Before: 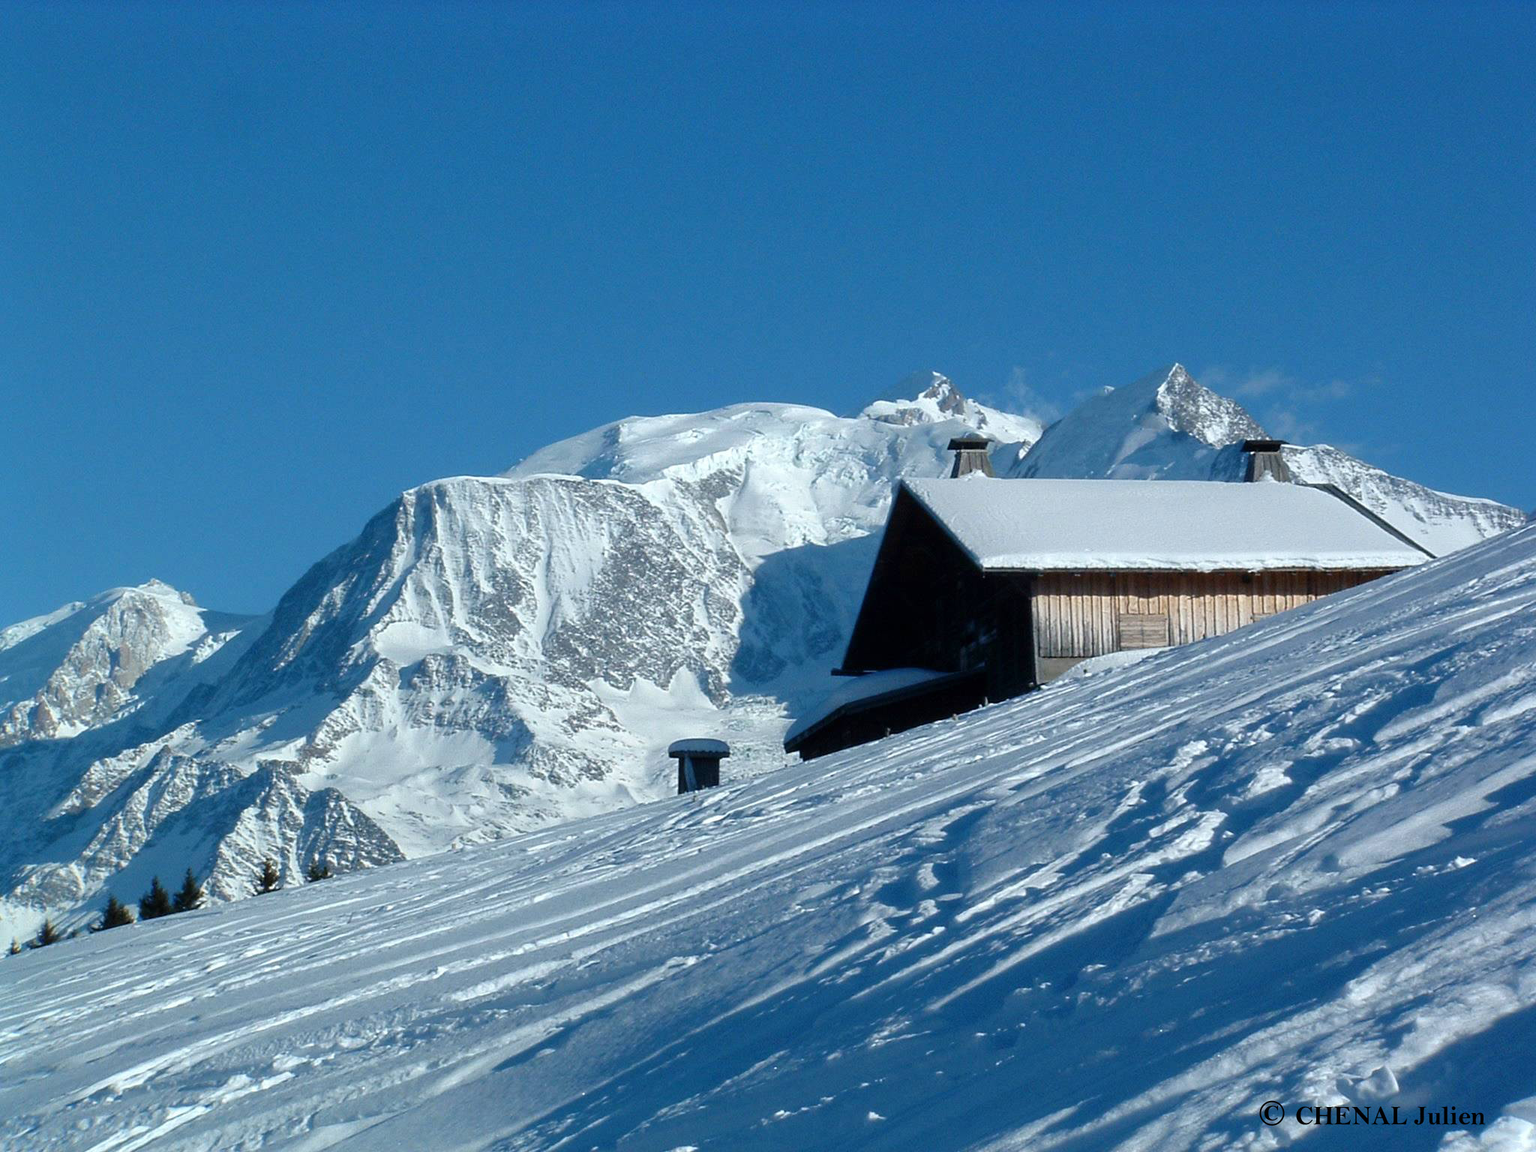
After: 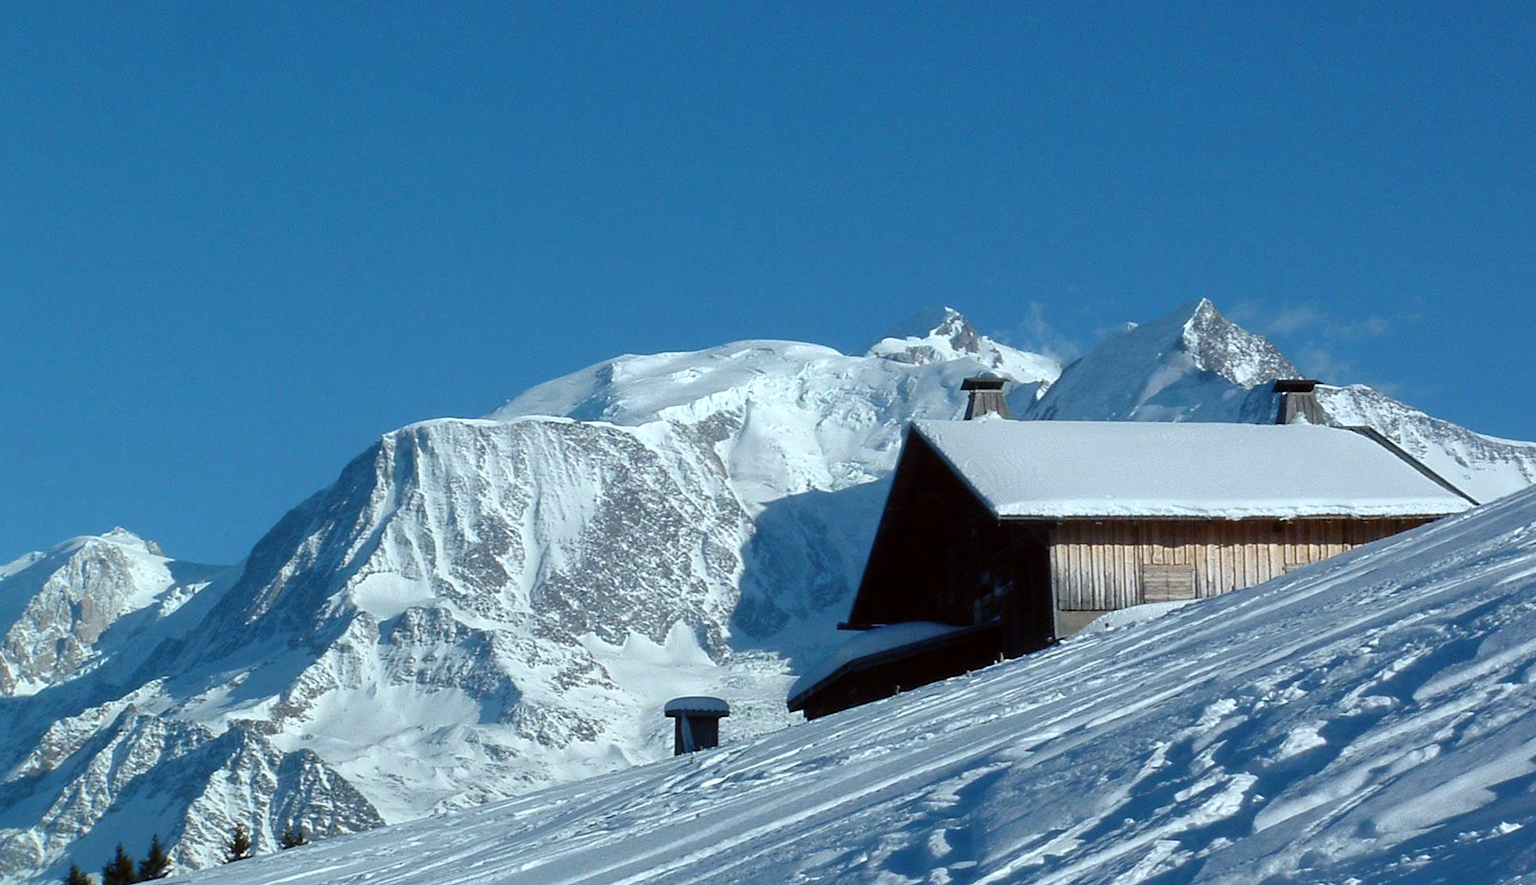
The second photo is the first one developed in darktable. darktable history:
color correction: highlights a* -2.76, highlights b* -2.42, shadows a* 2.03, shadows b* 3.01
crop: left 2.82%, top 7.221%, right 2.98%, bottom 20.329%
